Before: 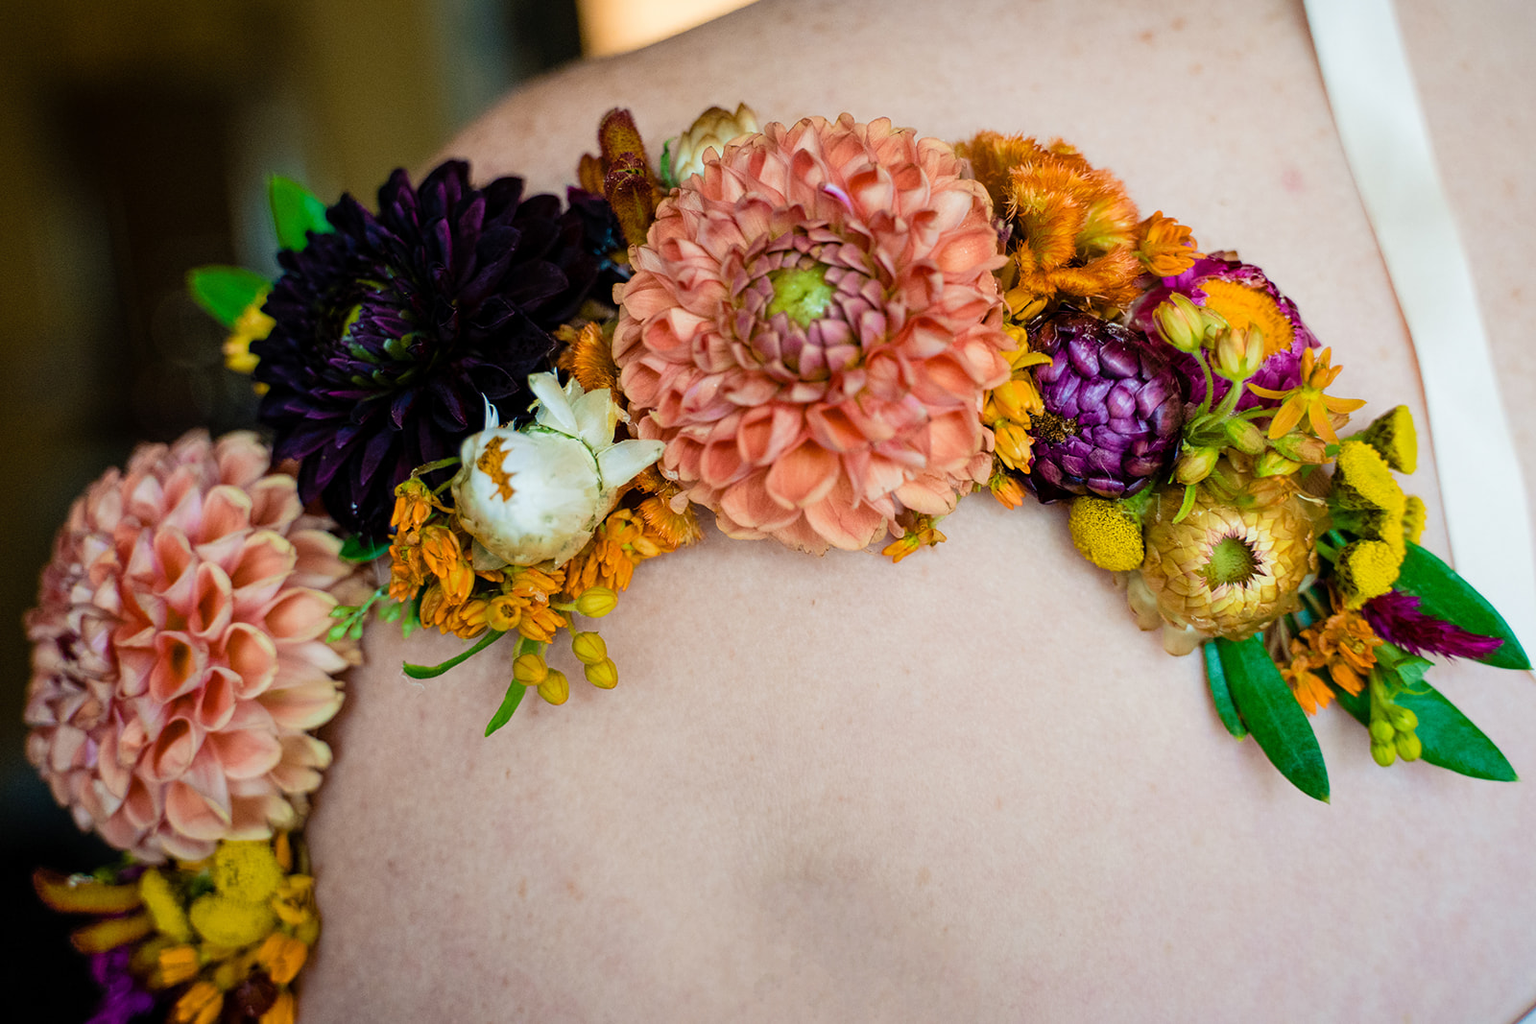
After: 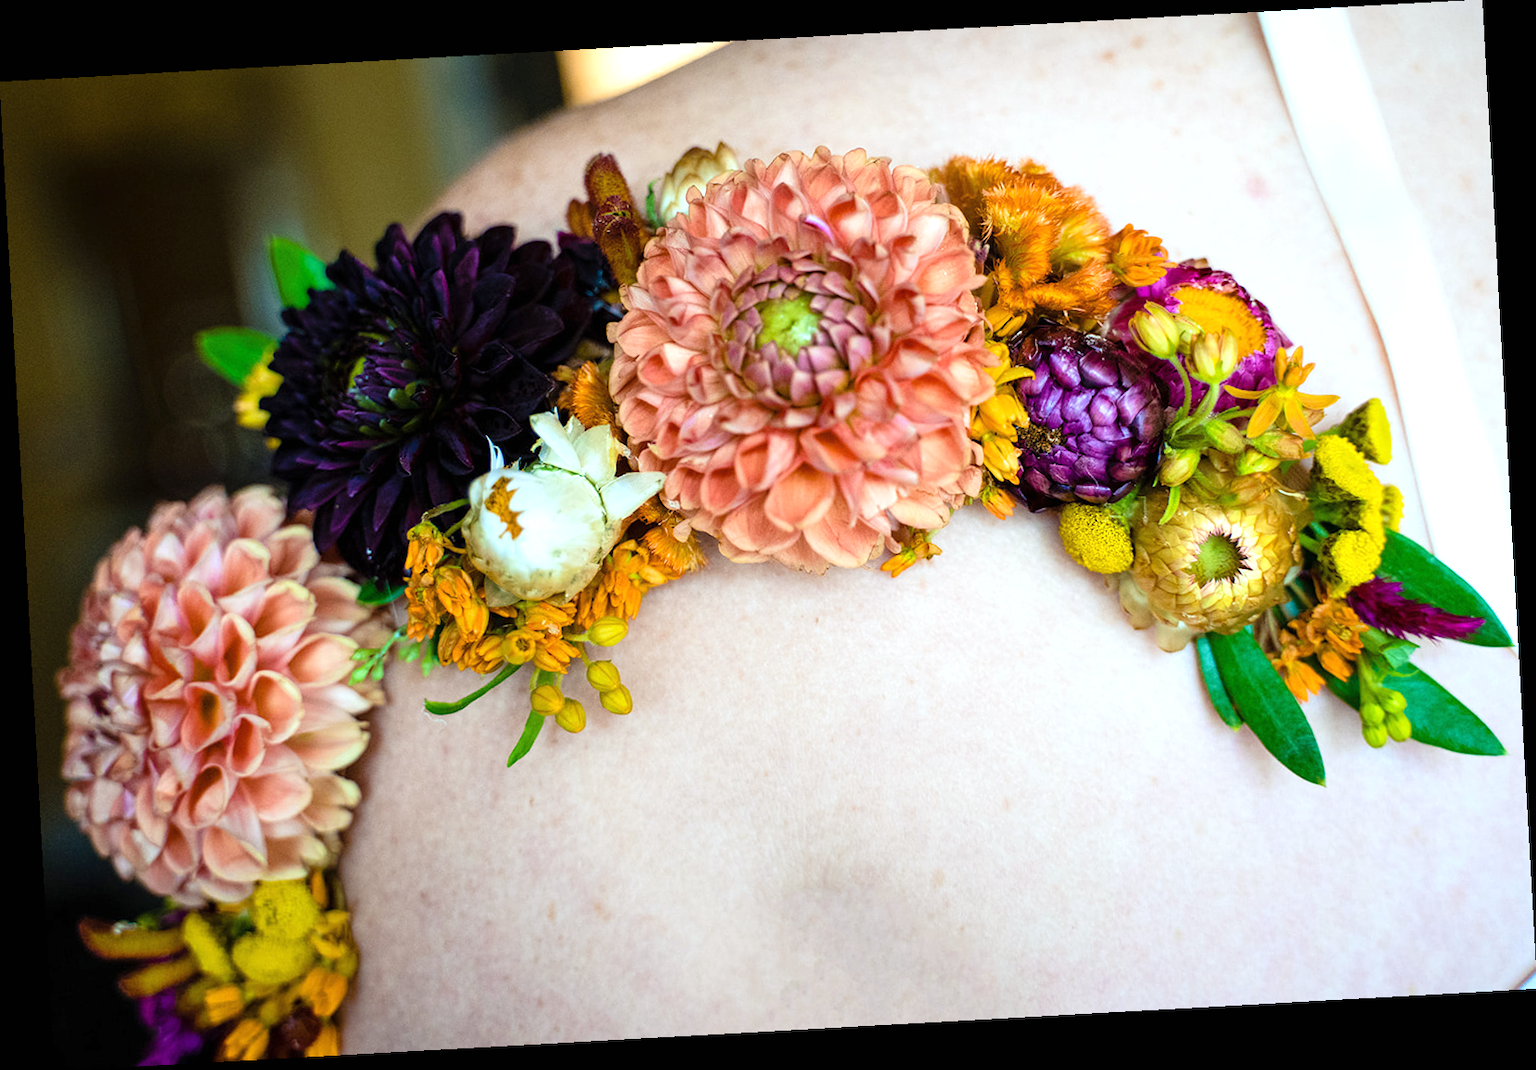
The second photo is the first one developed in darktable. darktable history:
exposure: black level correction 0, exposure 0.7 EV, compensate exposure bias true, compensate highlight preservation false
white balance: red 0.925, blue 1.046
rotate and perspective: rotation -3.18°, automatic cropping off
